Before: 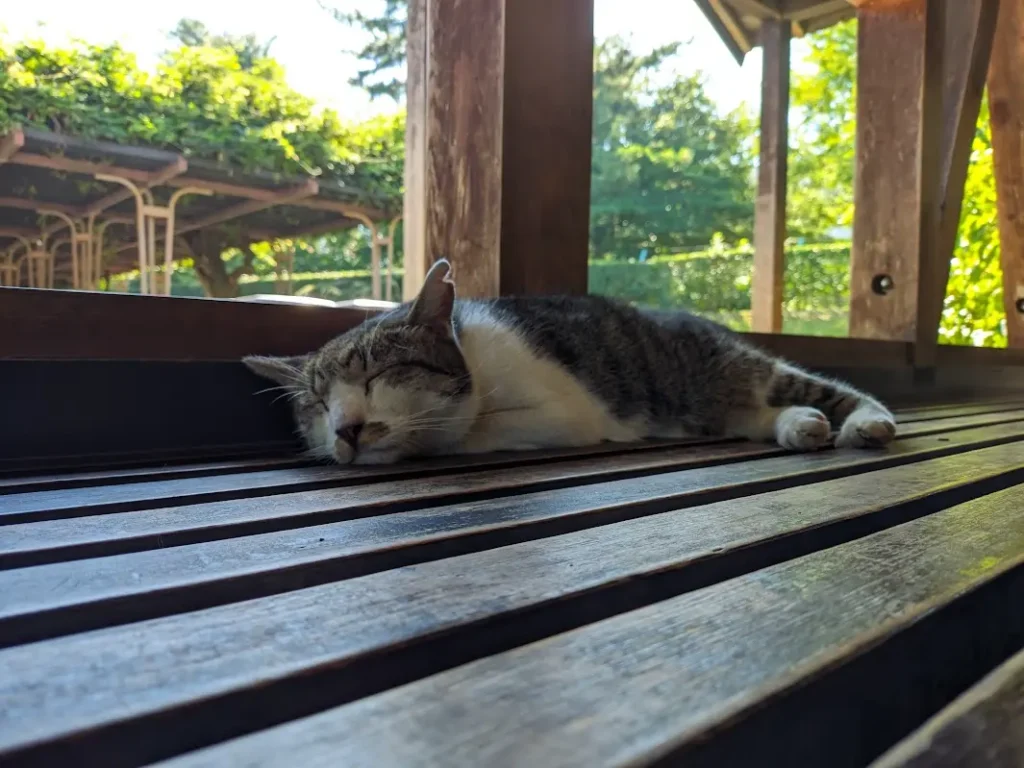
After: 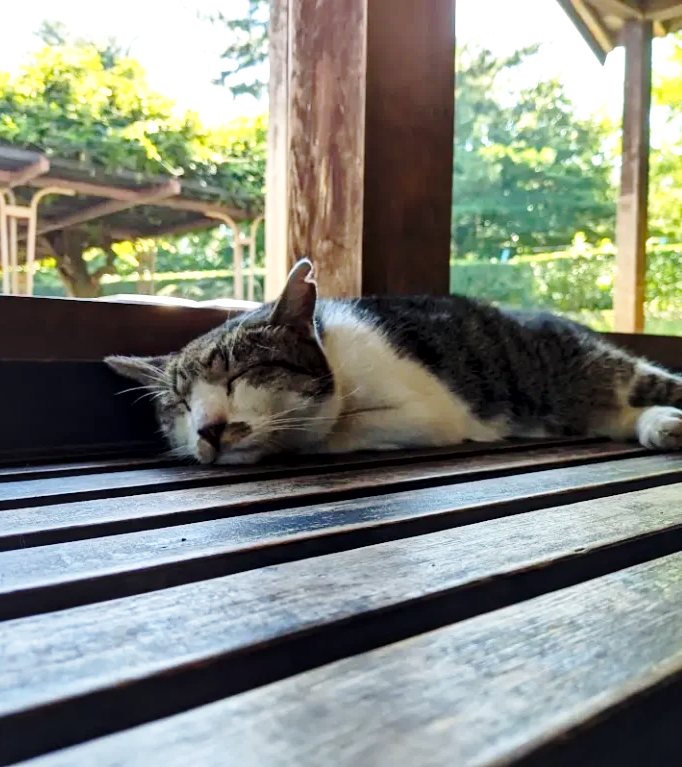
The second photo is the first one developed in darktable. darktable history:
local contrast: mode bilateral grid, contrast 25, coarseness 60, detail 151%, midtone range 0.2
crop and rotate: left 13.537%, right 19.796%
base curve: curves: ch0 [(0, 0) (0.028, 0.03) (0.121, 0.232) (0.46, 0.748) (0.859, 0.968) (1, 1)], preserve colors none
